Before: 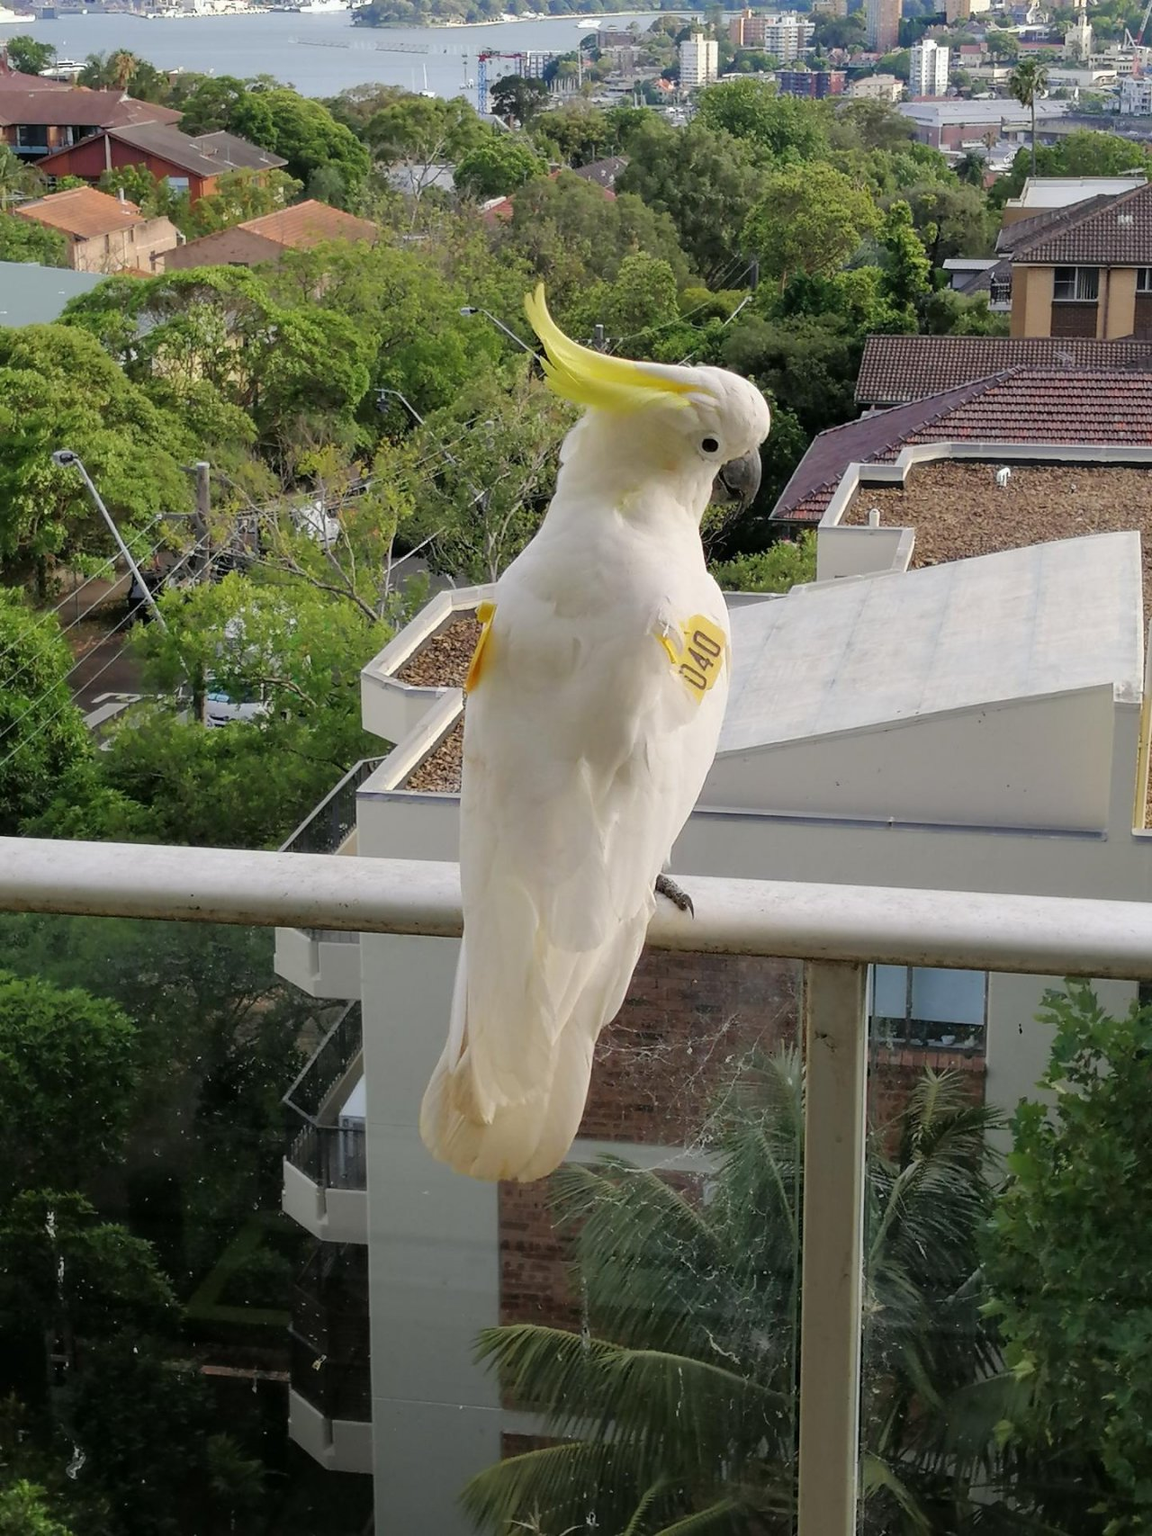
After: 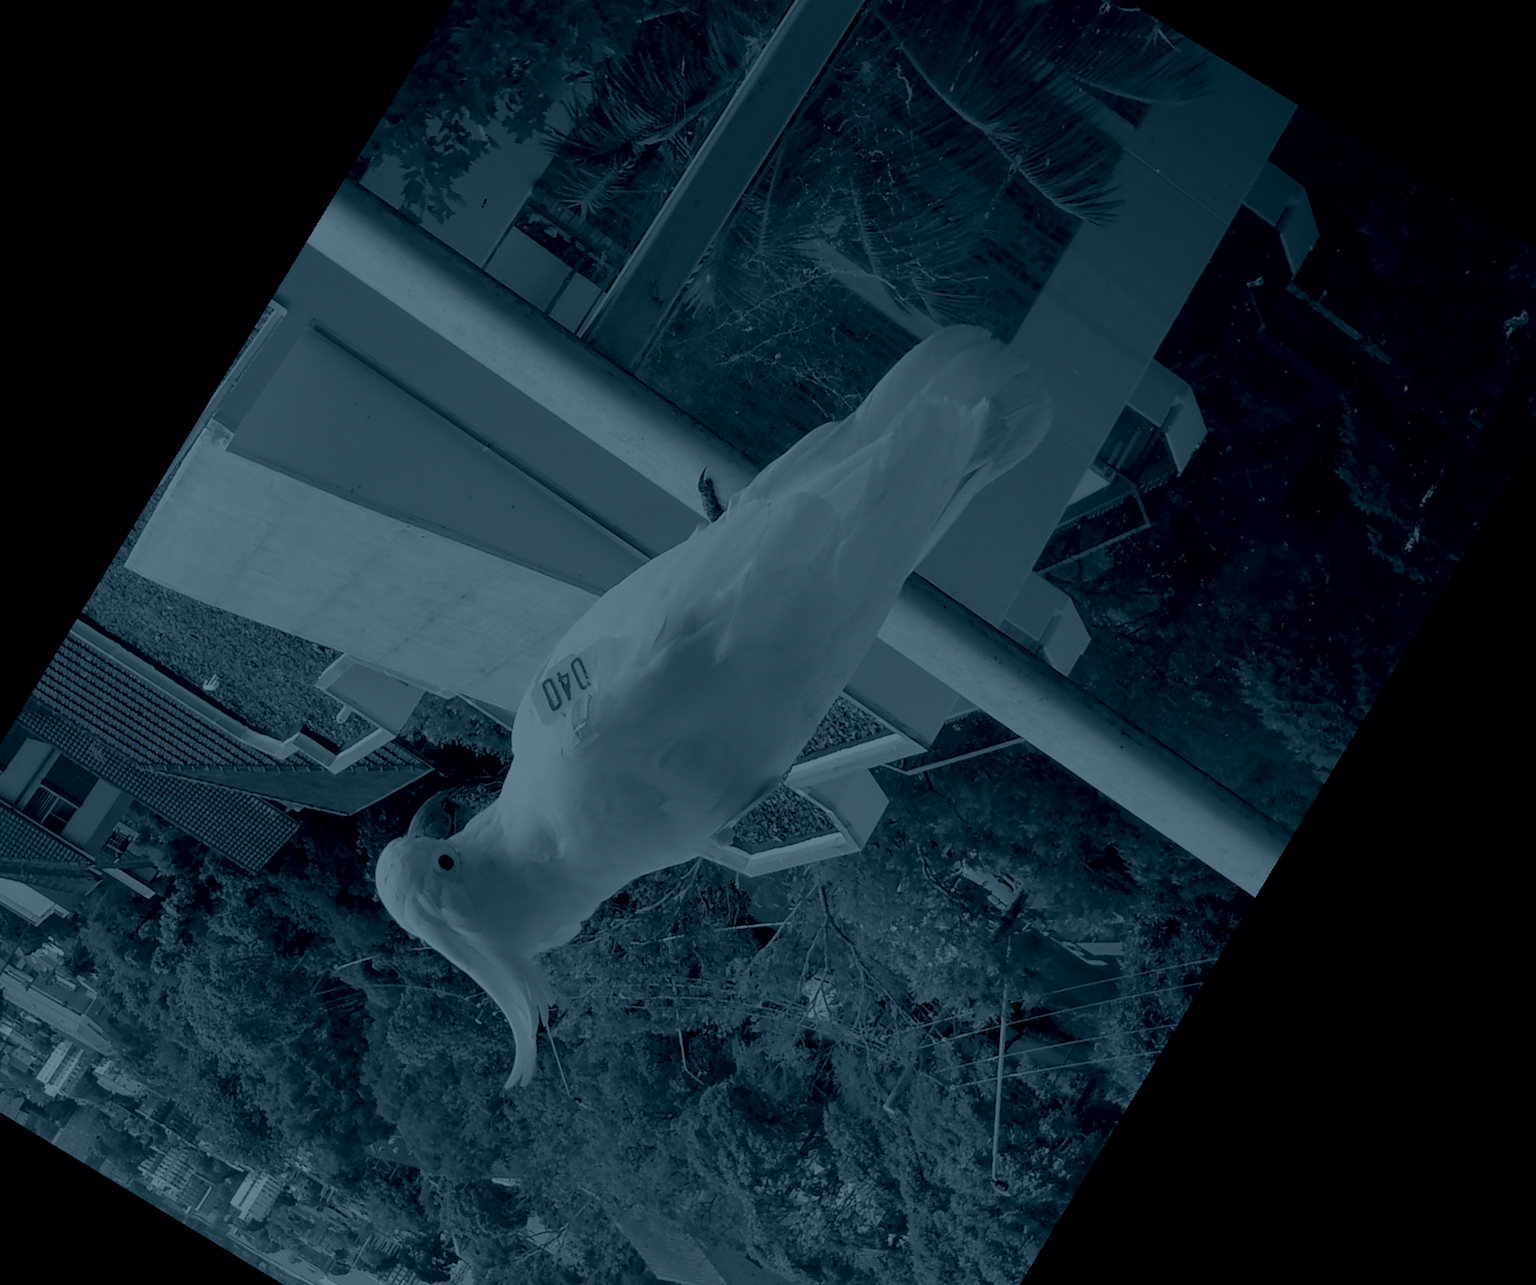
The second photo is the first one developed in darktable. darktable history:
filmic rgb: black relative exposure -16 EV, white relative exposure 2.93 EV, hardness 10.04, color science v6 (2022)
crop and rotate: angle 148.68°, left 9.111%, top 15.603%, right 4.588%, bottom 17.041%
colorize: hue 194.4°, saturation 29%, source mix 61.75%, lightness 3.98%, version 1
